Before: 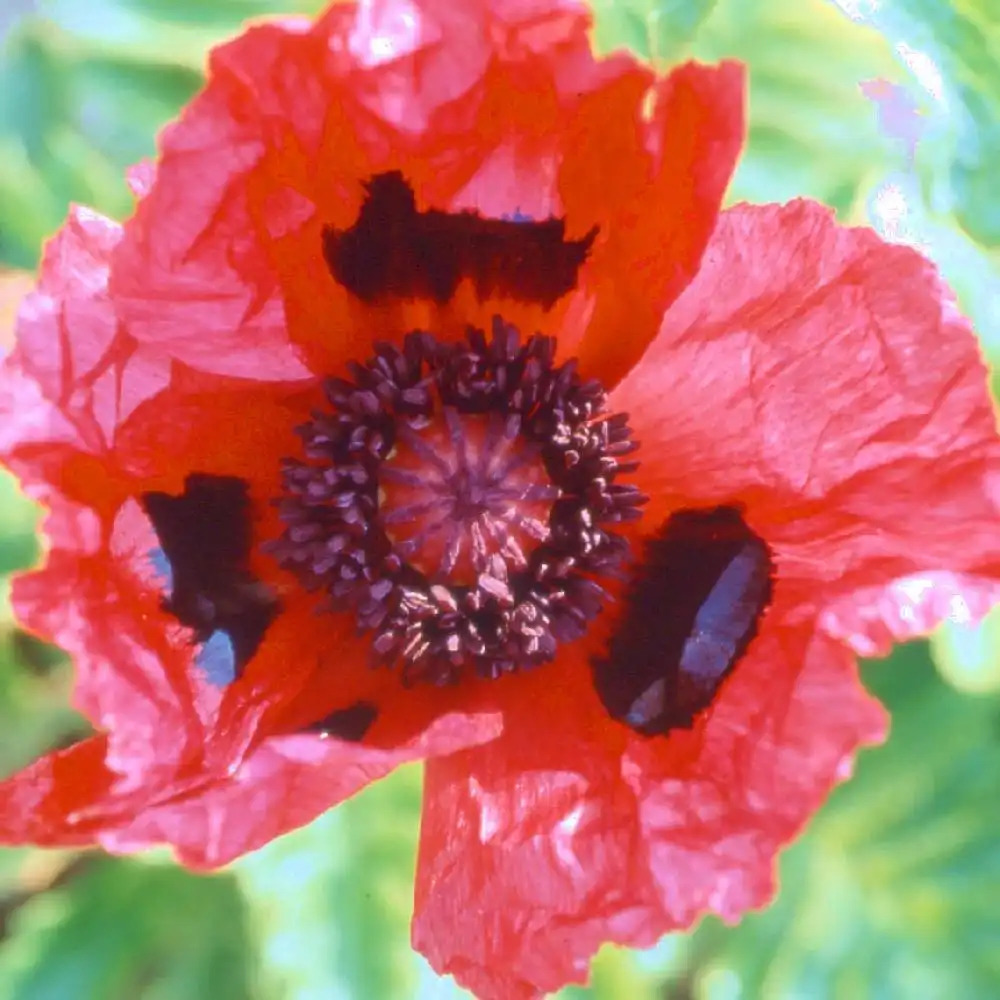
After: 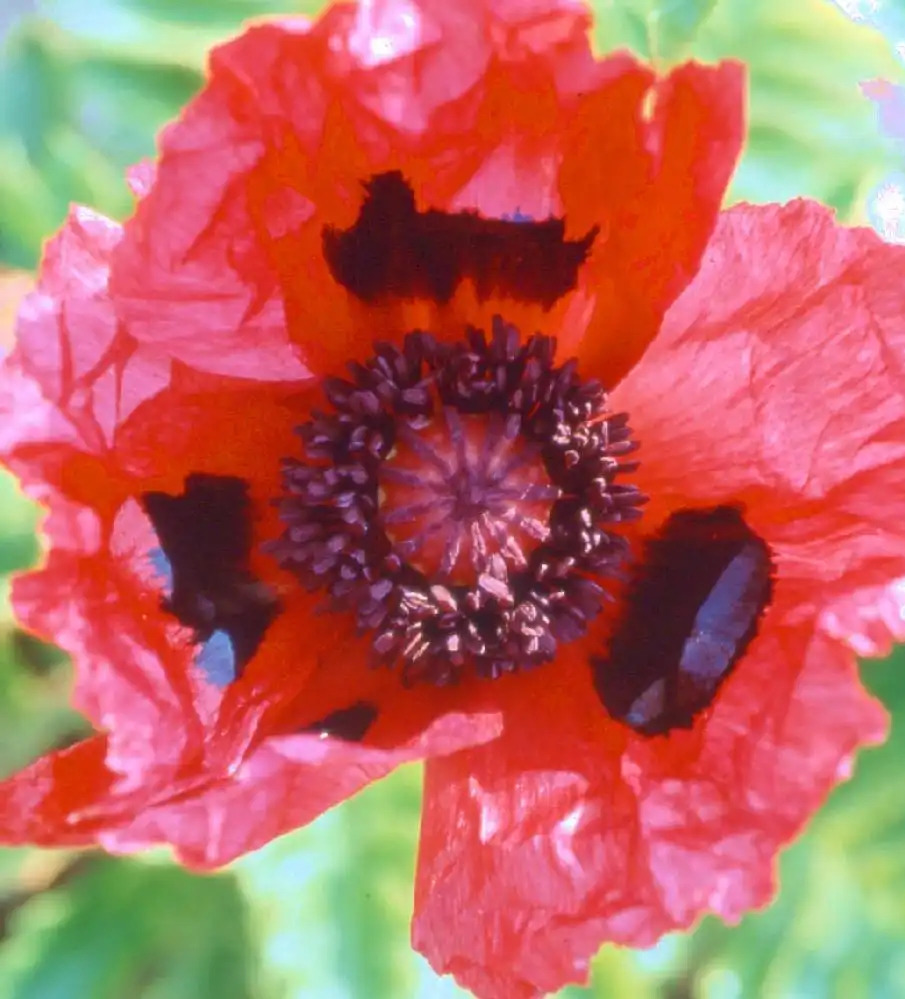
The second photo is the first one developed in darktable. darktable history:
crop: right 9.489%, bottom 0.027%
